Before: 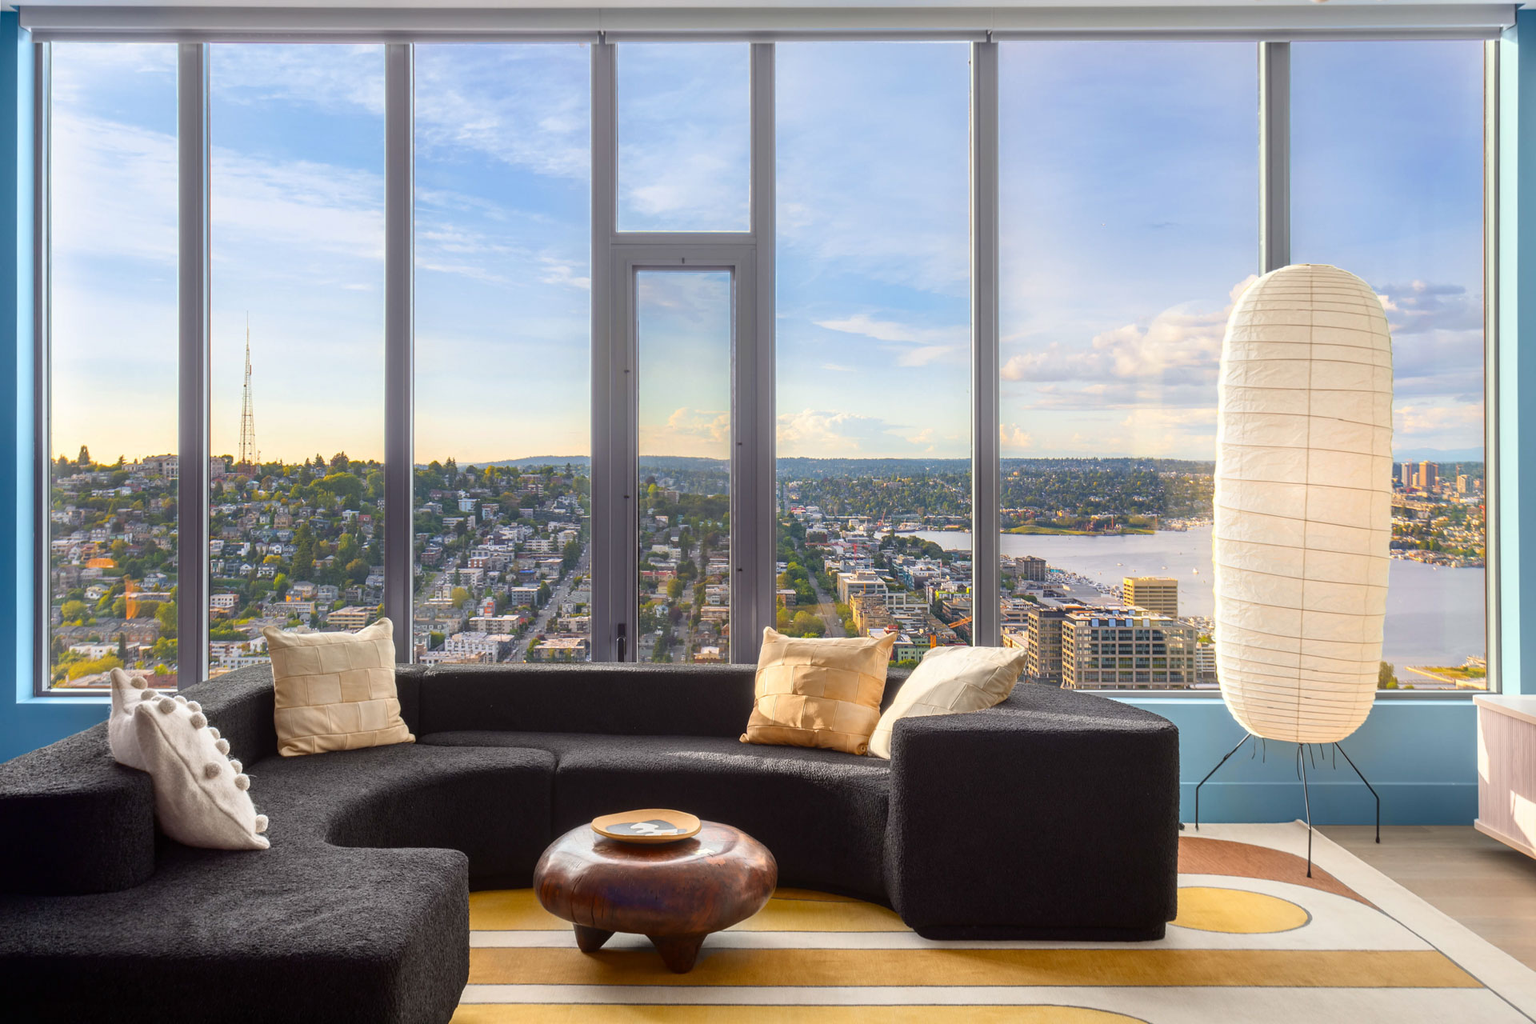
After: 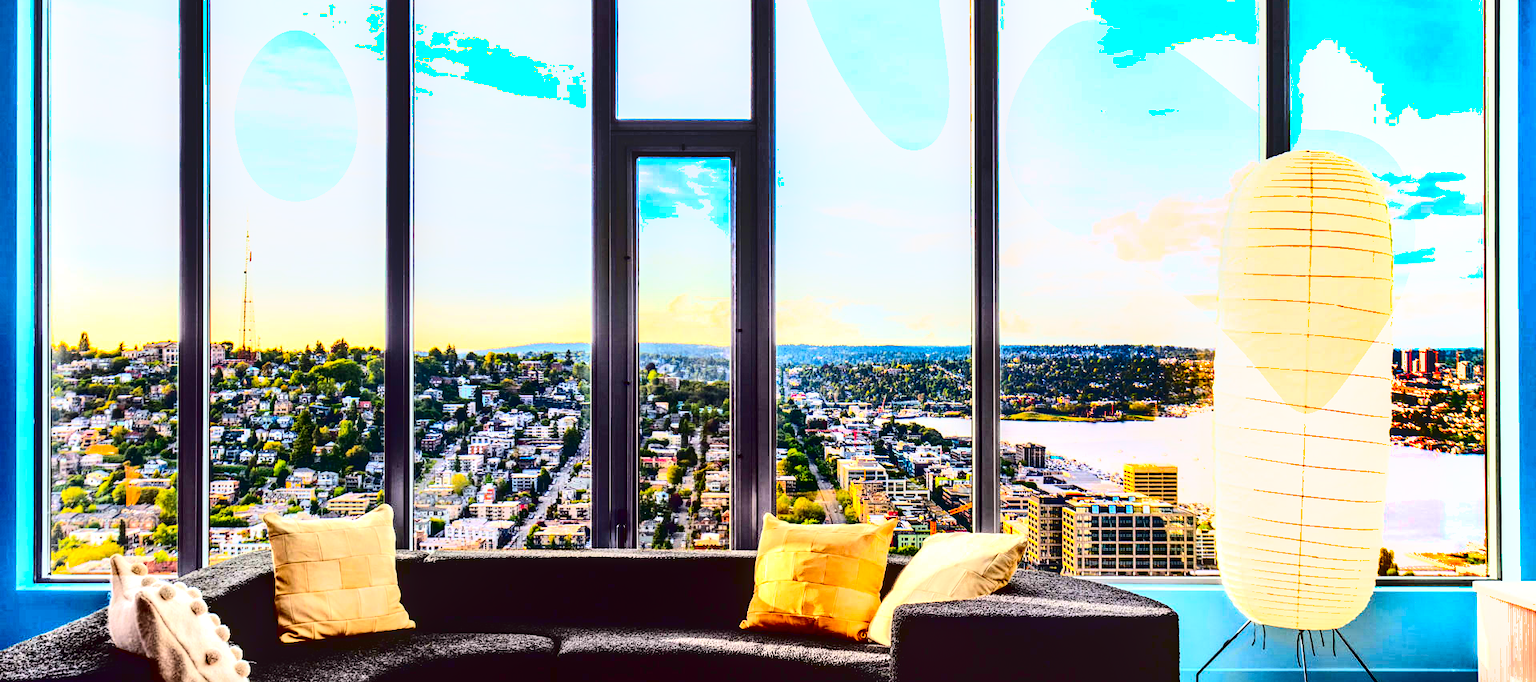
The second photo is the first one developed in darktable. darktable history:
contrast brightness saturation: contrast 0.77, brightness -1, saturation 1
crop: top 11.166%, bottom 22.168%
shadows and highlights: shadows 19.13, highlights -83.41, soften with gaussian
exposure: black level correction 0.001, exposure 1 EV, compensate highlight preservation false
local contrast: on, module defaults
